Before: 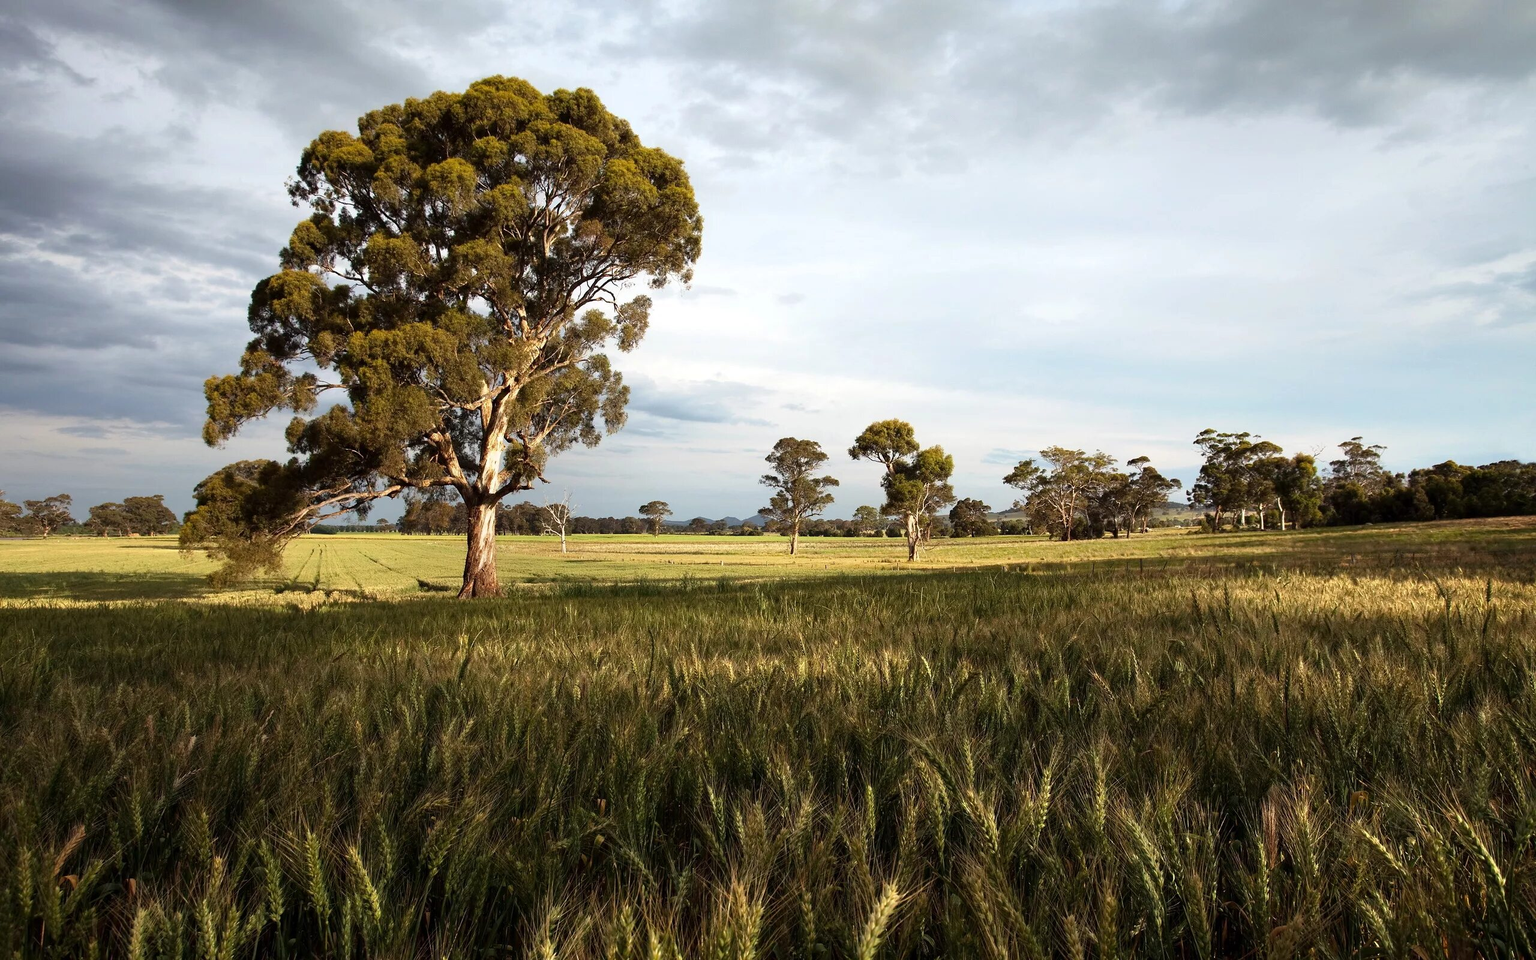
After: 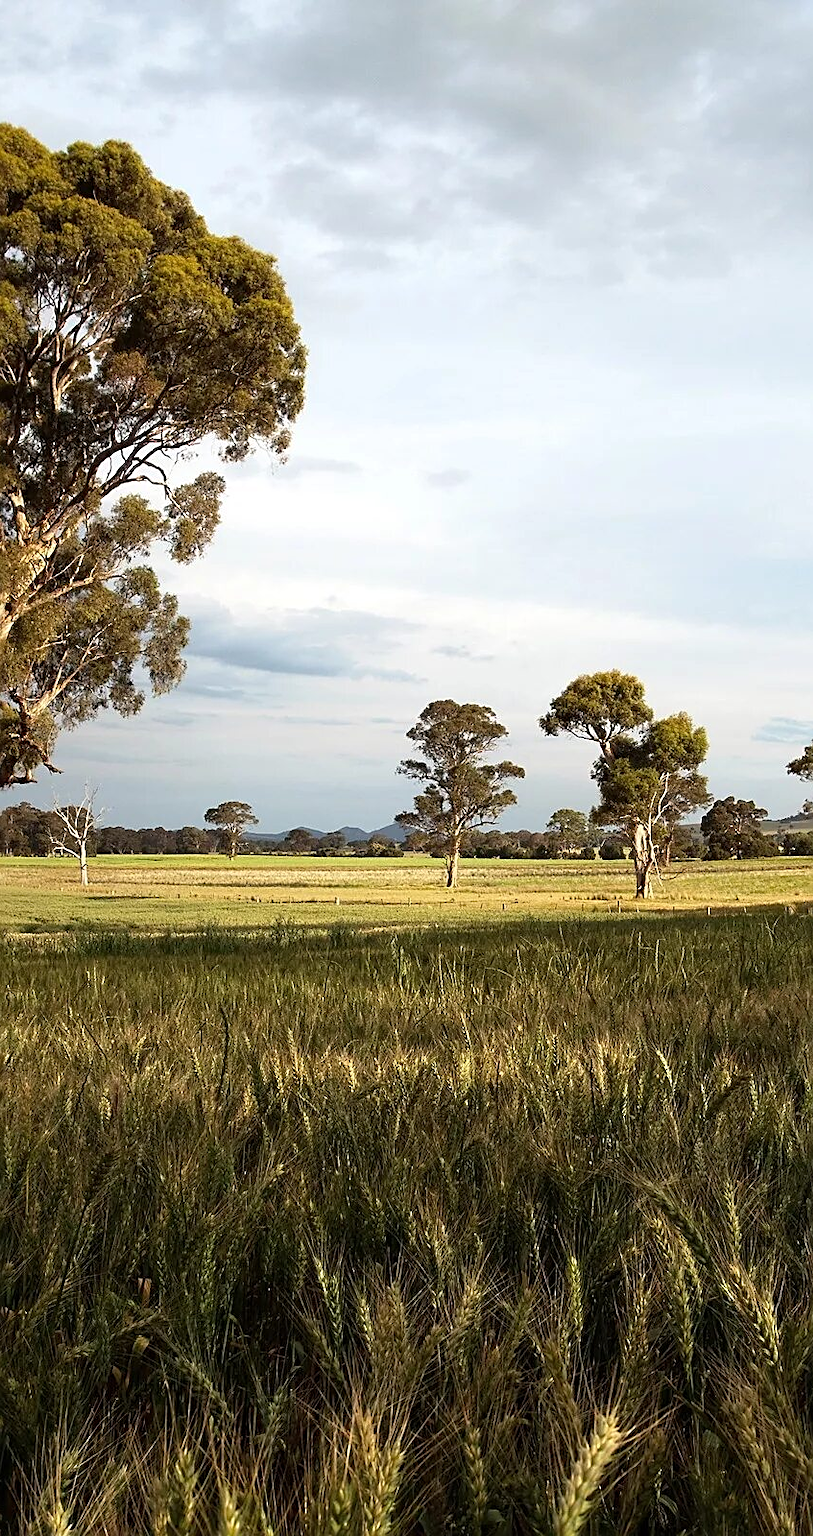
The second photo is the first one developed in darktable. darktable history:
sharpen: on, module defaults
crop: left 33.303%, right 33.573%
